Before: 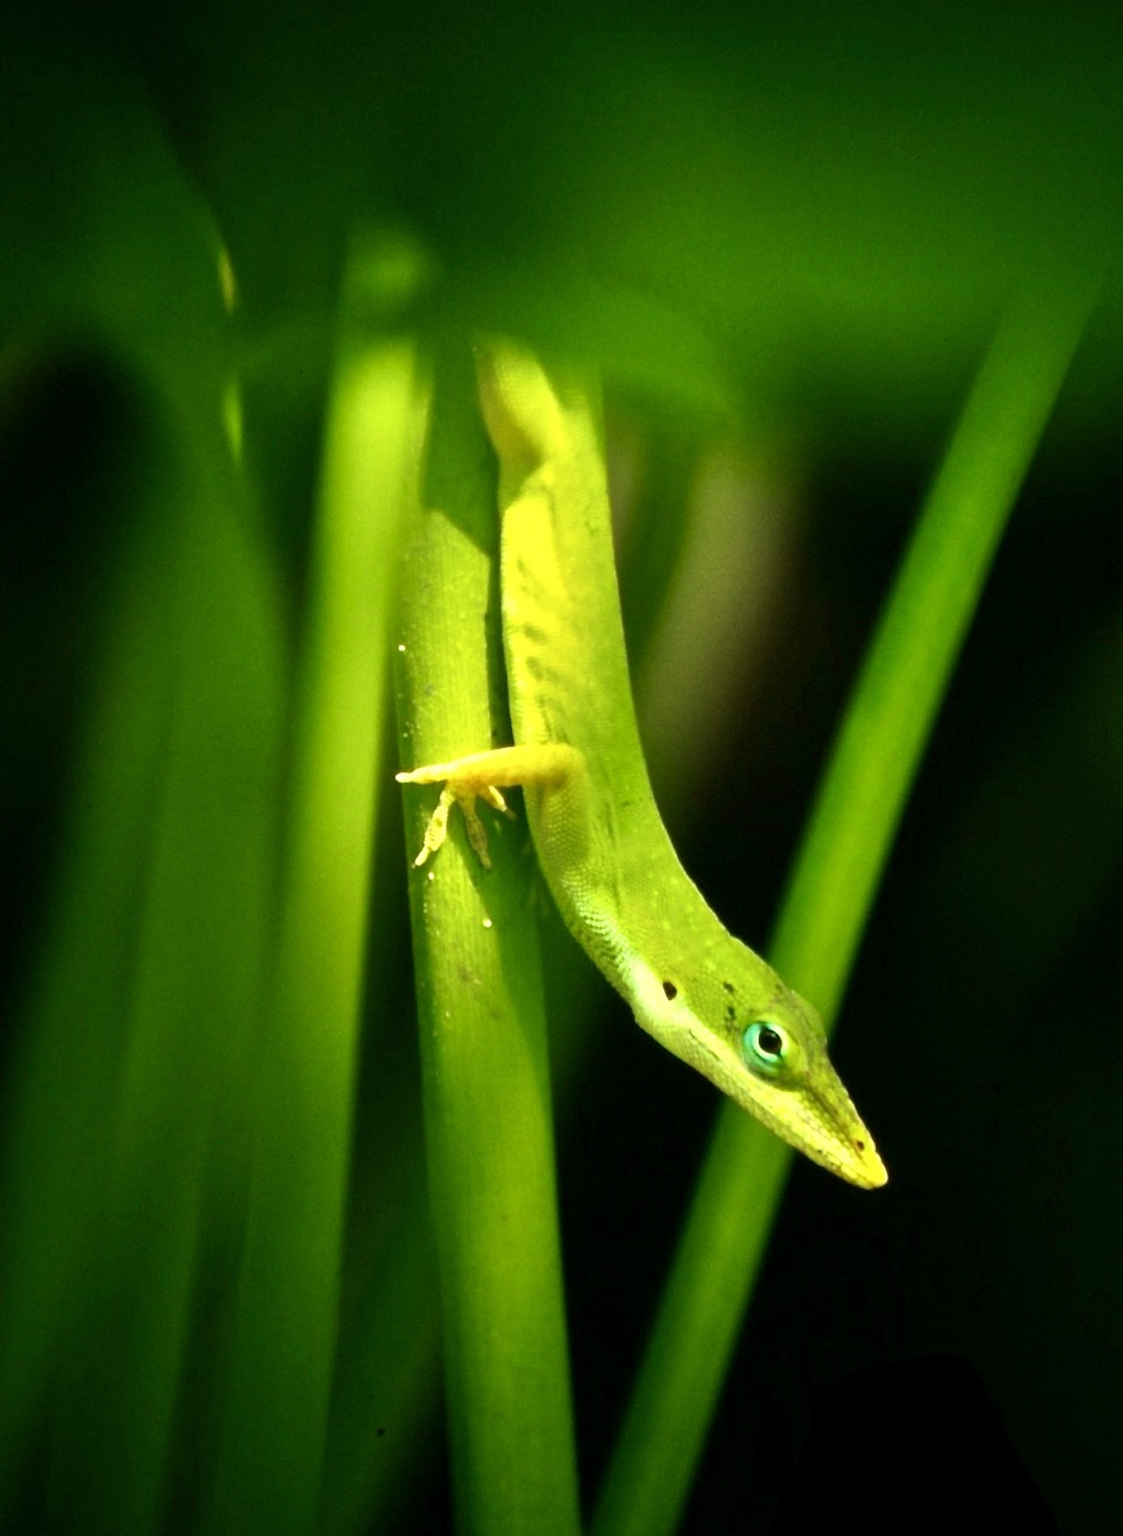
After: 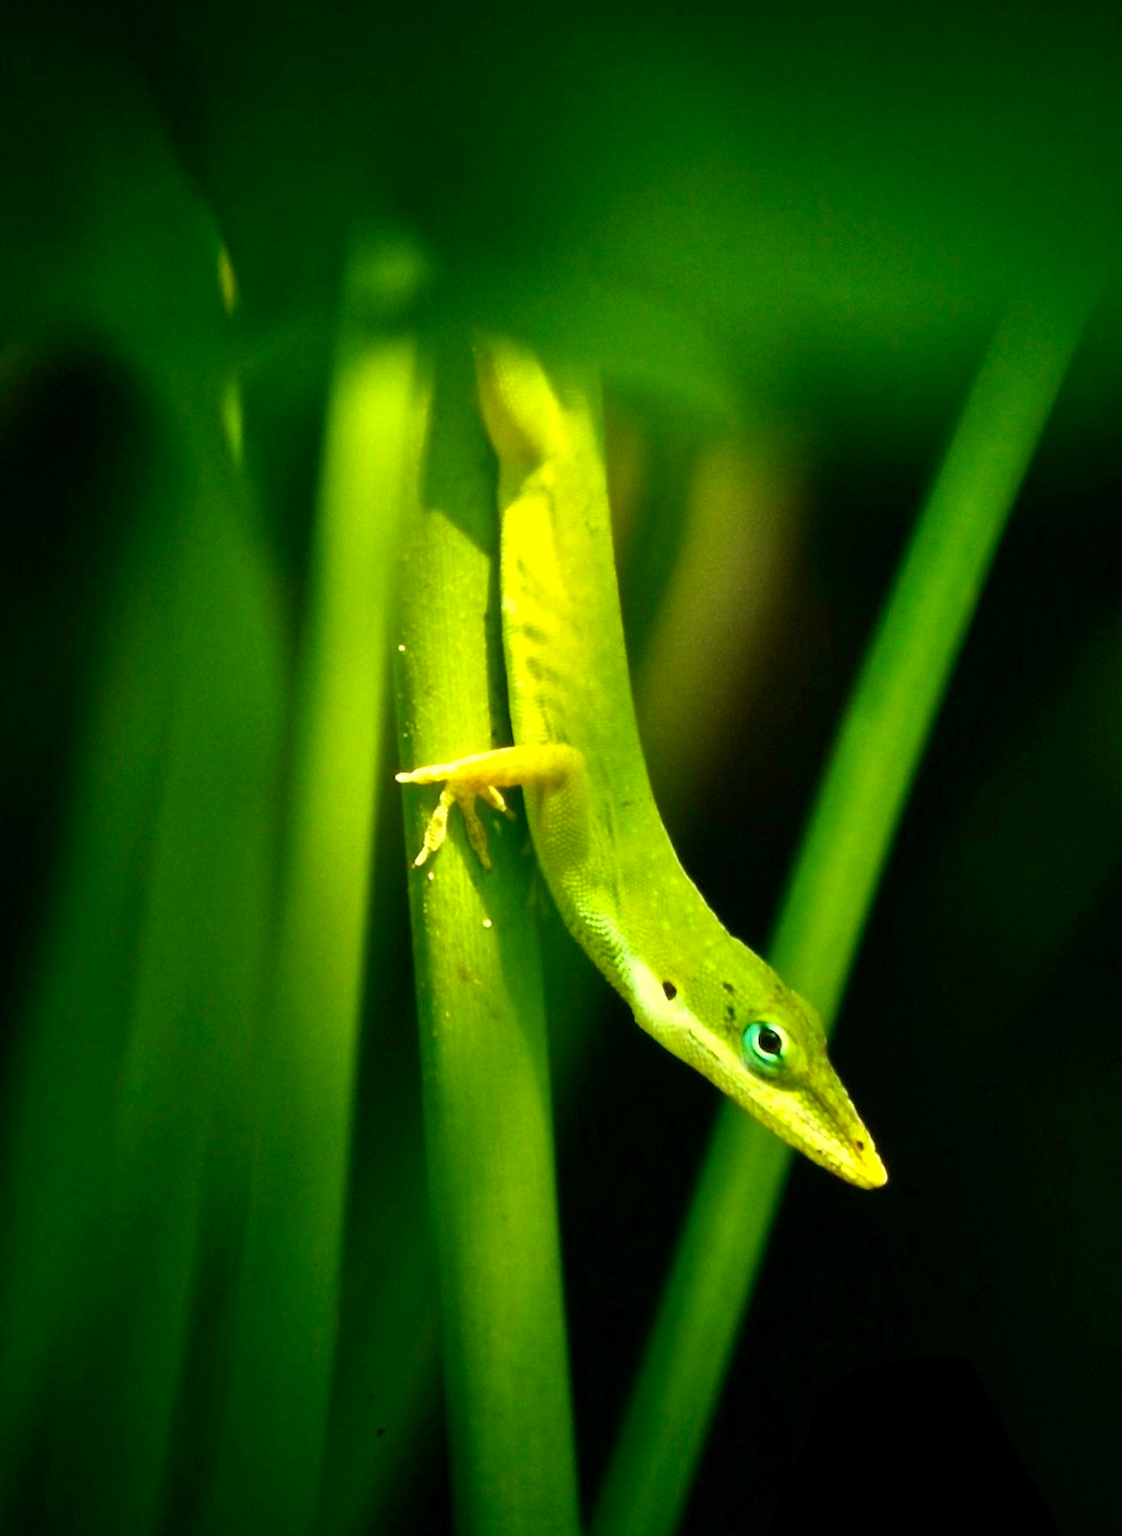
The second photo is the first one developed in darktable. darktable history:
color balance rgb: perceptual saturation grading › global saturation 0.242%
